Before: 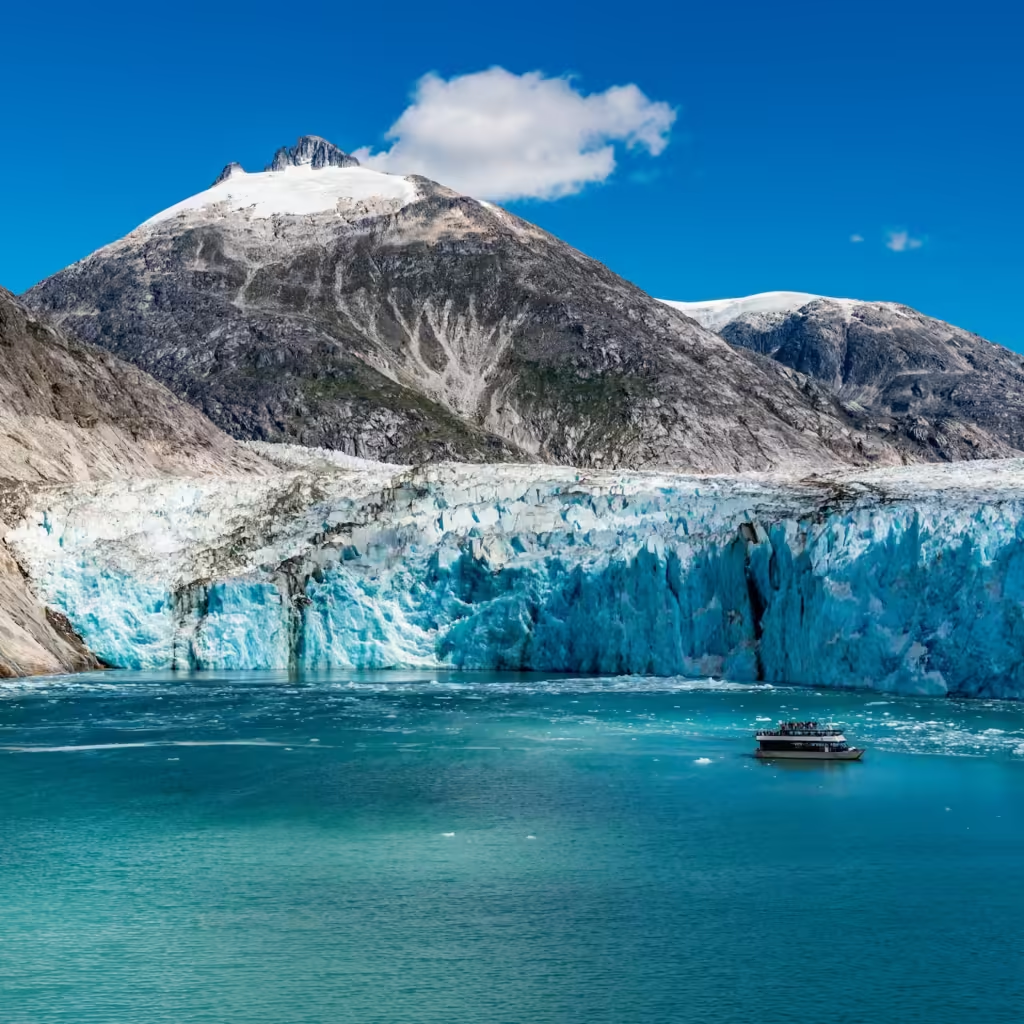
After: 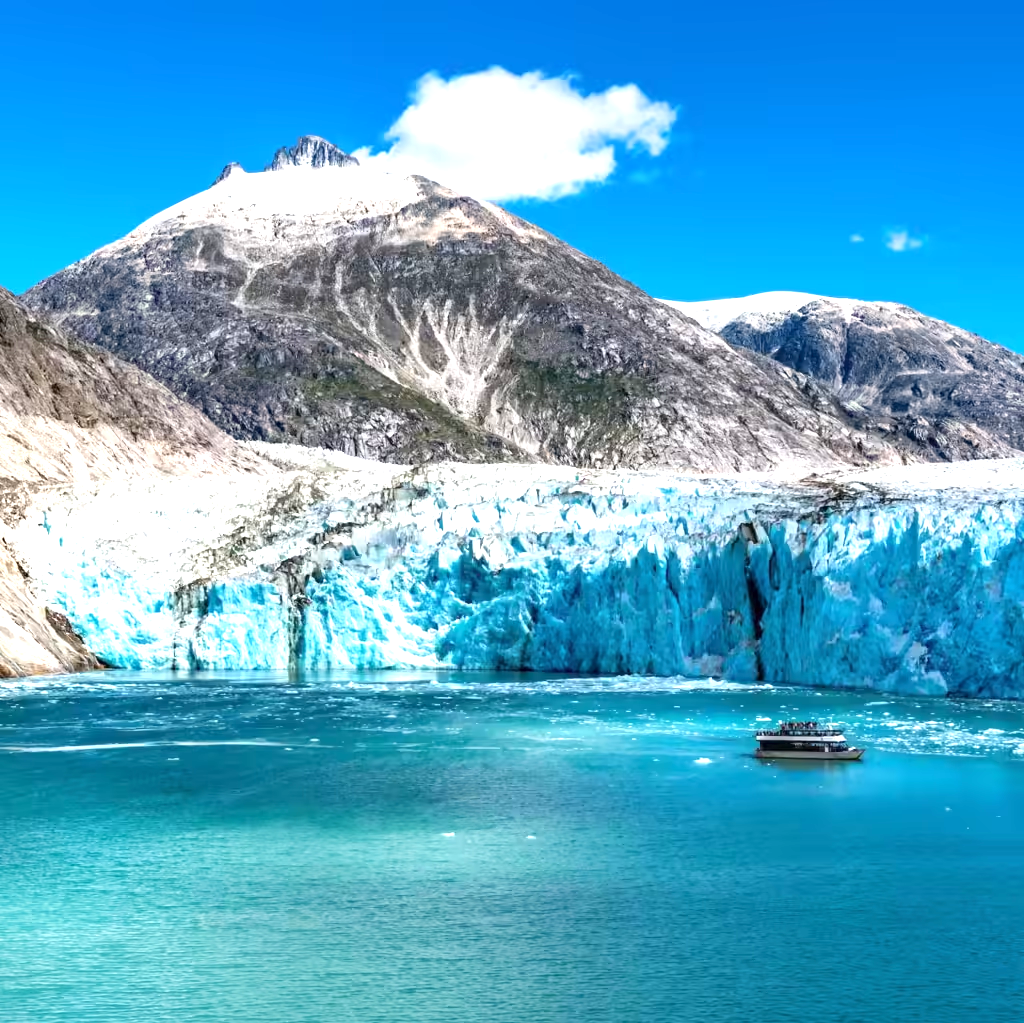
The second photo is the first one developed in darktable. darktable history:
crop: bottom 0.071%
exposure: exposure 1.061 EV, compensate highlight preservation false
